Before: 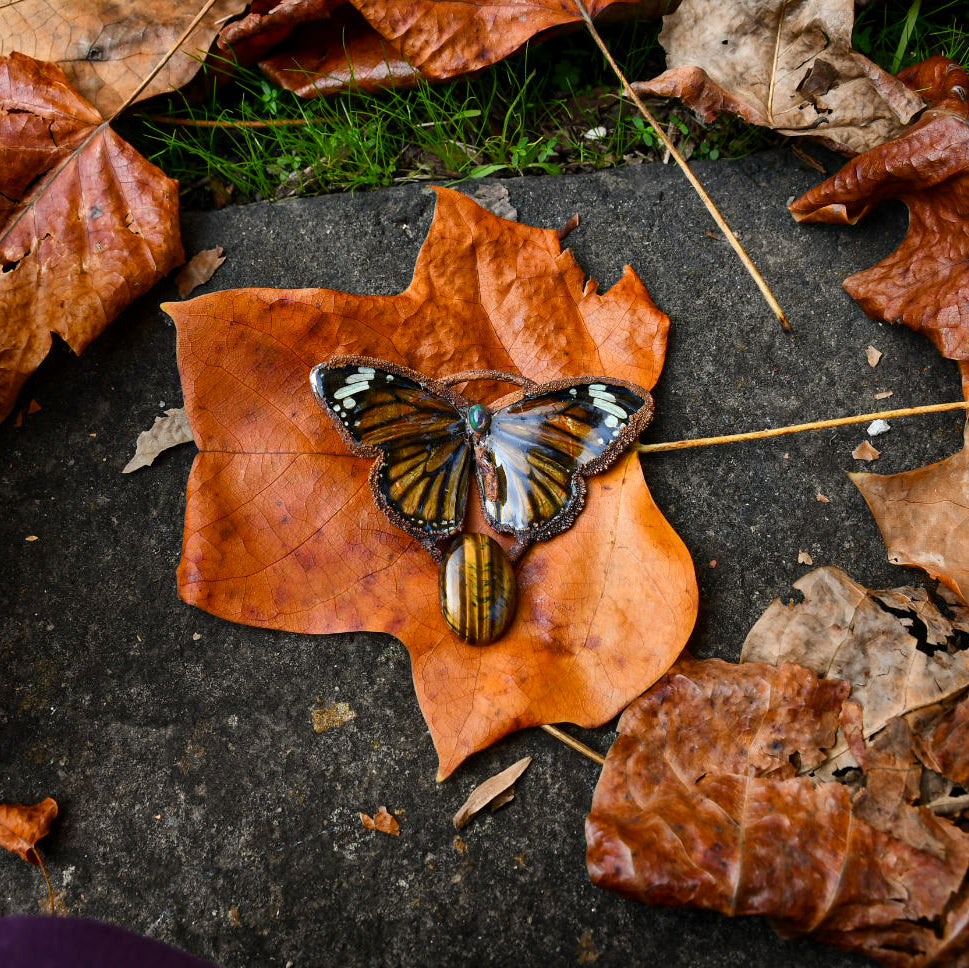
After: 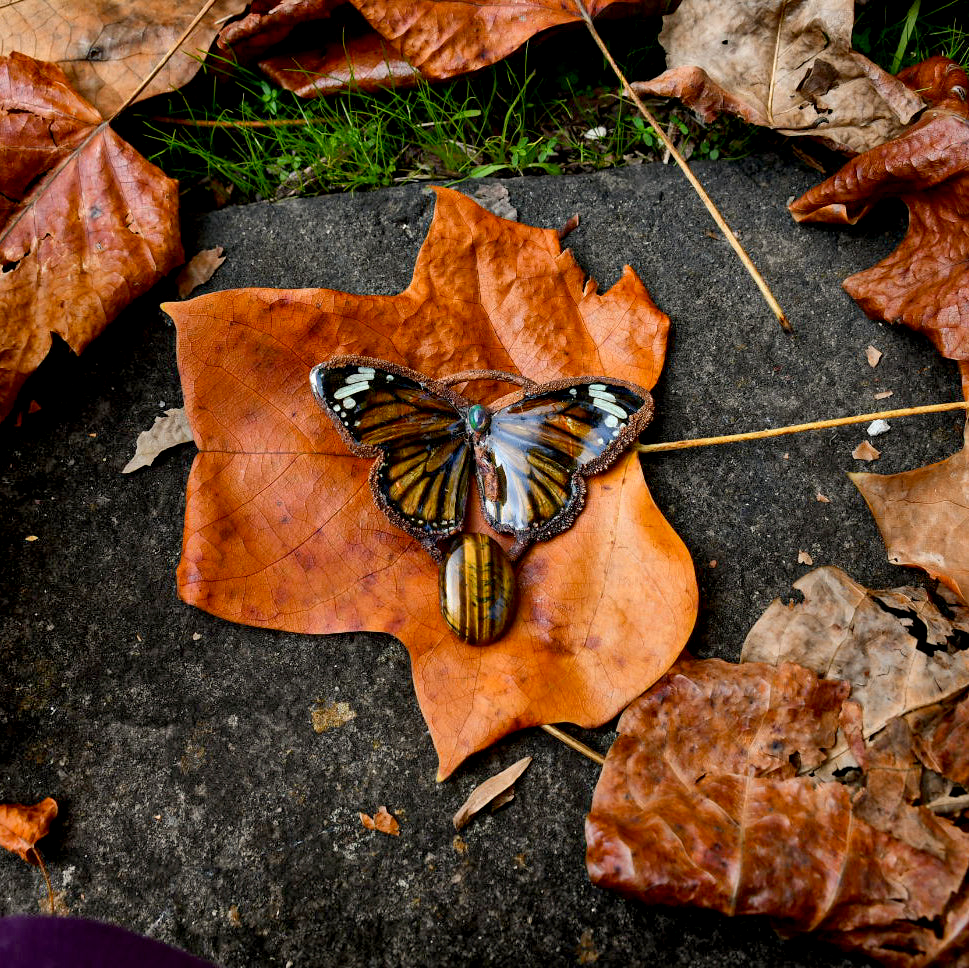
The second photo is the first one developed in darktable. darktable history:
shadows and highlights: shadows 32.38, highlights -31.27, soften with gaussian
exposure: black level correction 0.006, compensate exposure bias true, compensate highlight preservation false
